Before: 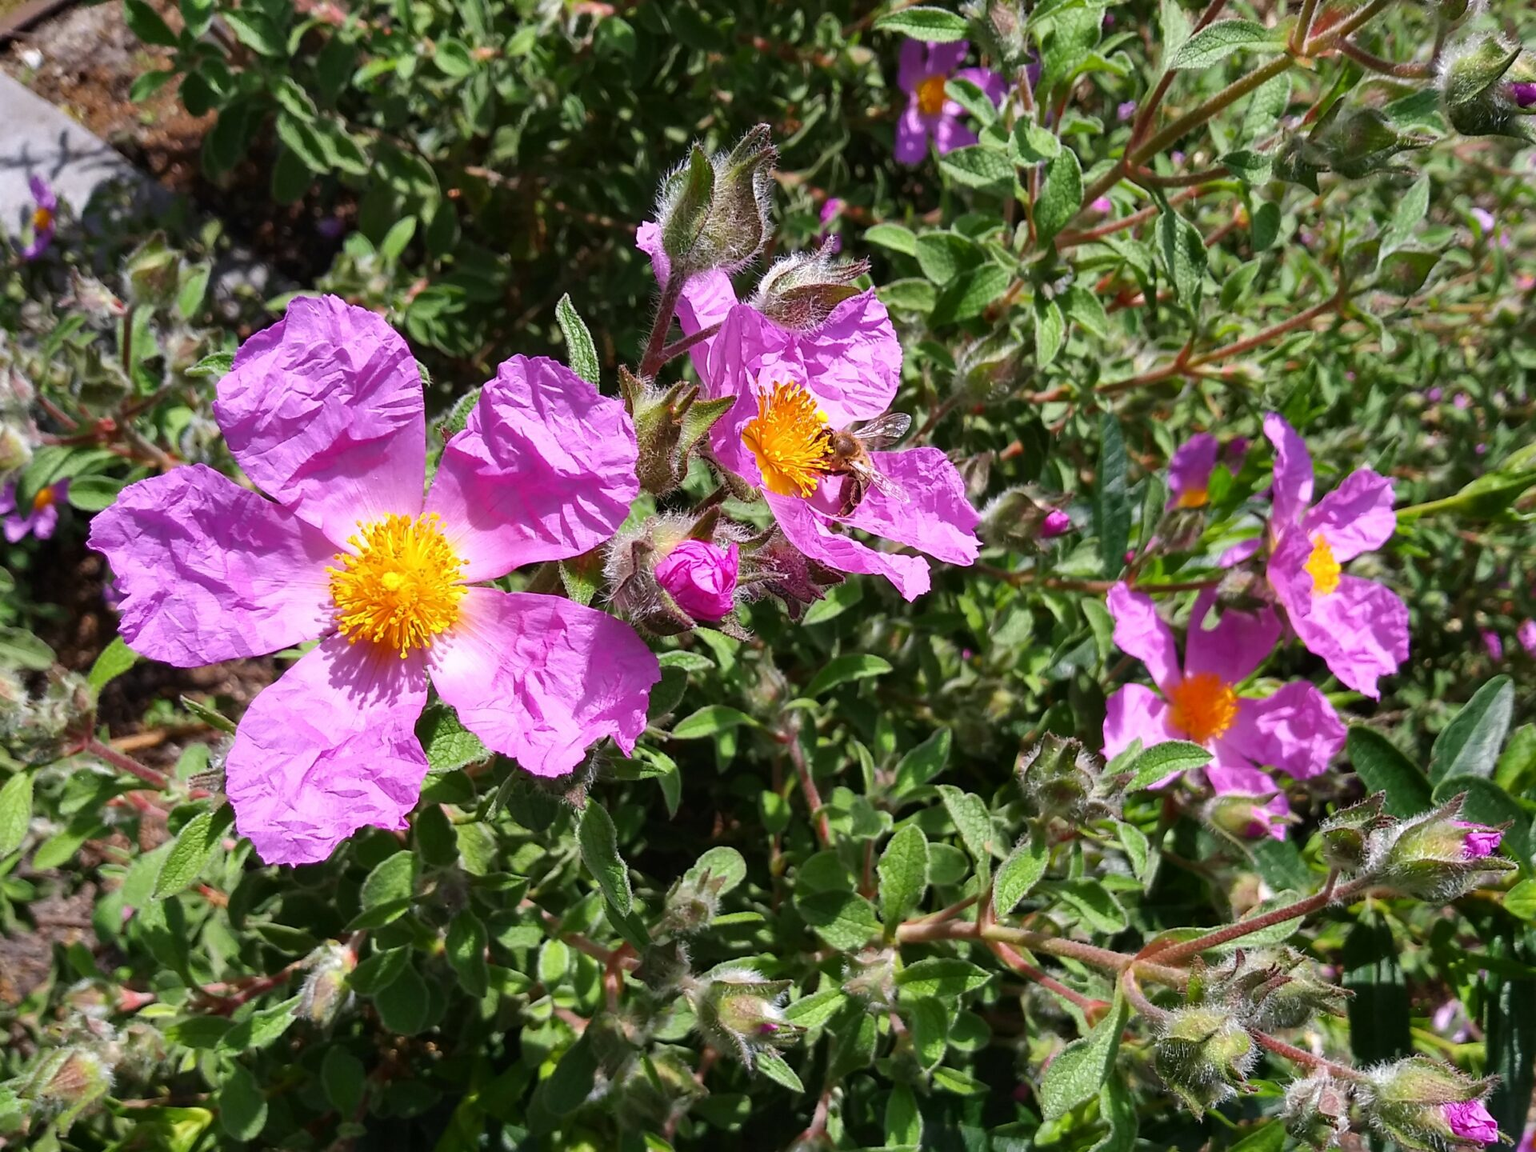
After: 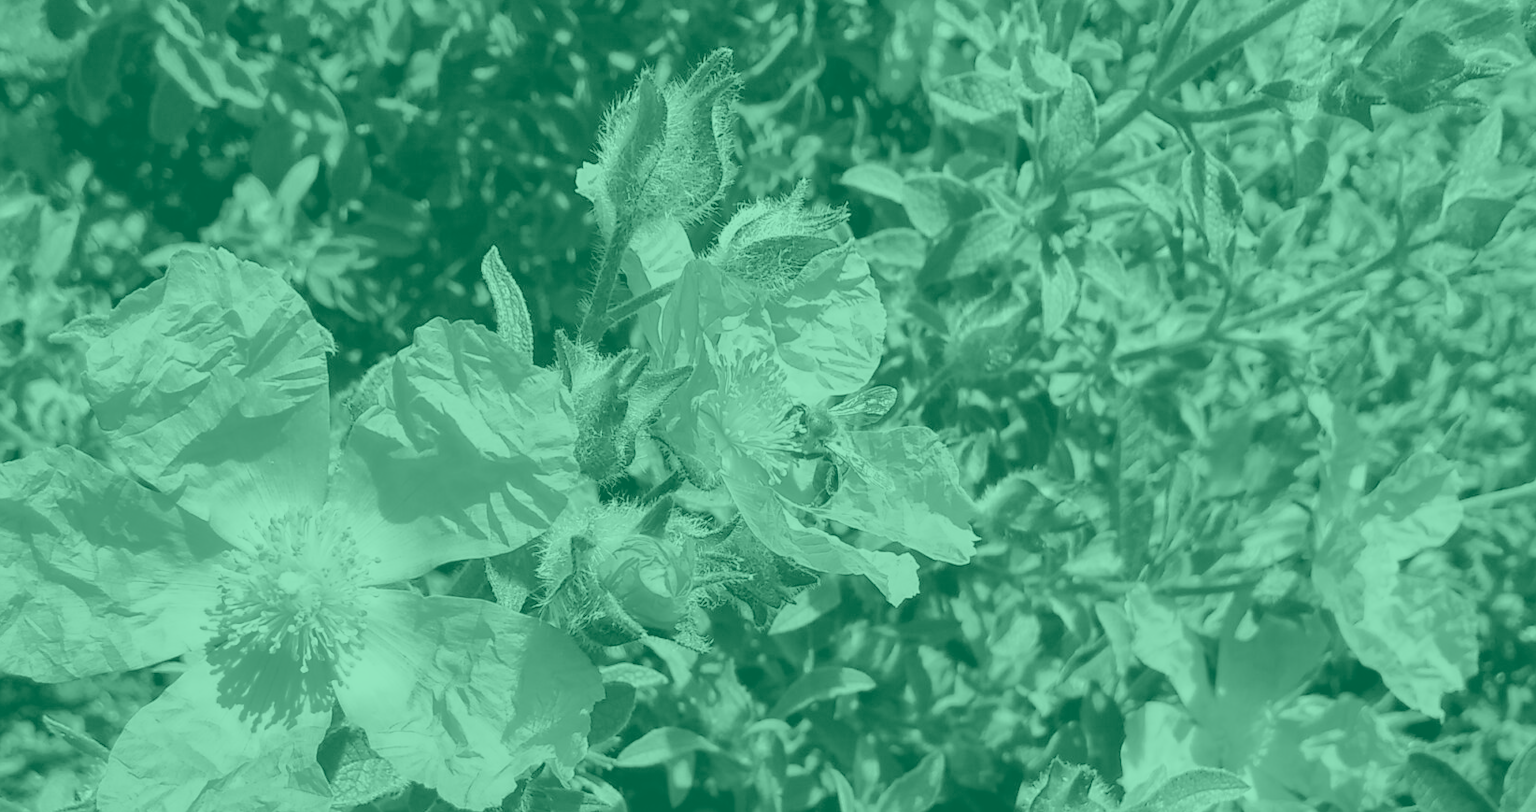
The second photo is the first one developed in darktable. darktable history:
crop and rotate: left 9.345%, top 7.22%, right 4.982%, bottom 32.331%
shadows and highlights: shadows 40, highlights -60
colorize: hue 147.6°, saturation 65%, lightness 21.64%
base curve: curves: ch0 [(0, 0) (0.005, 0.002) (0.15, 0.3) (0.4, 0.7) (0.75, 0.95) (1, 1)], preserve colors none
